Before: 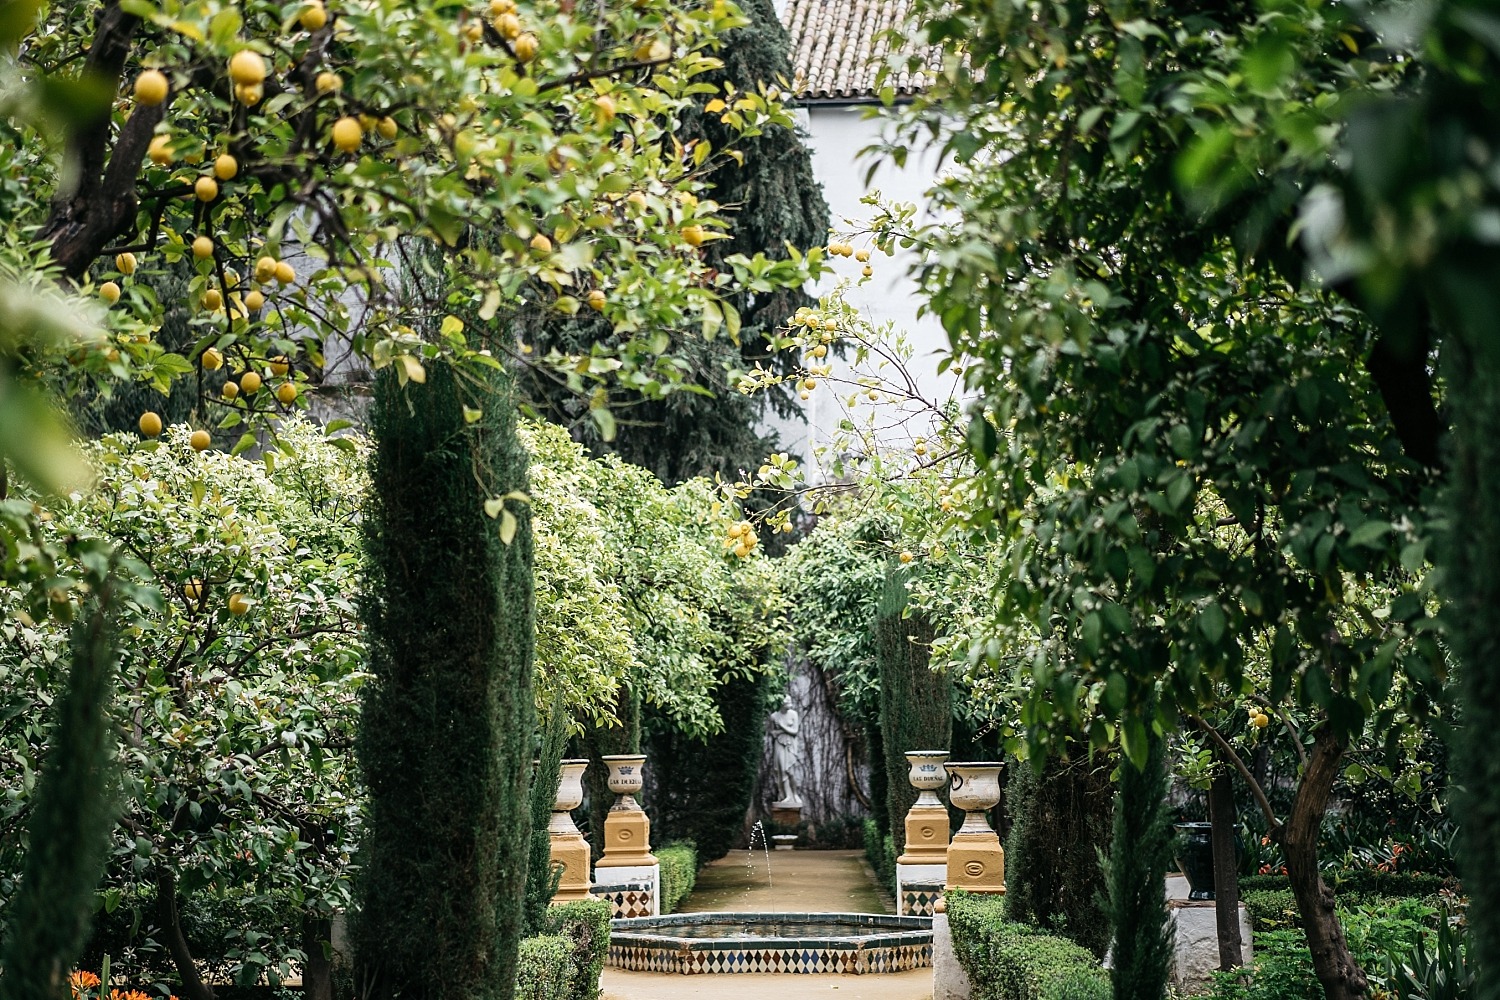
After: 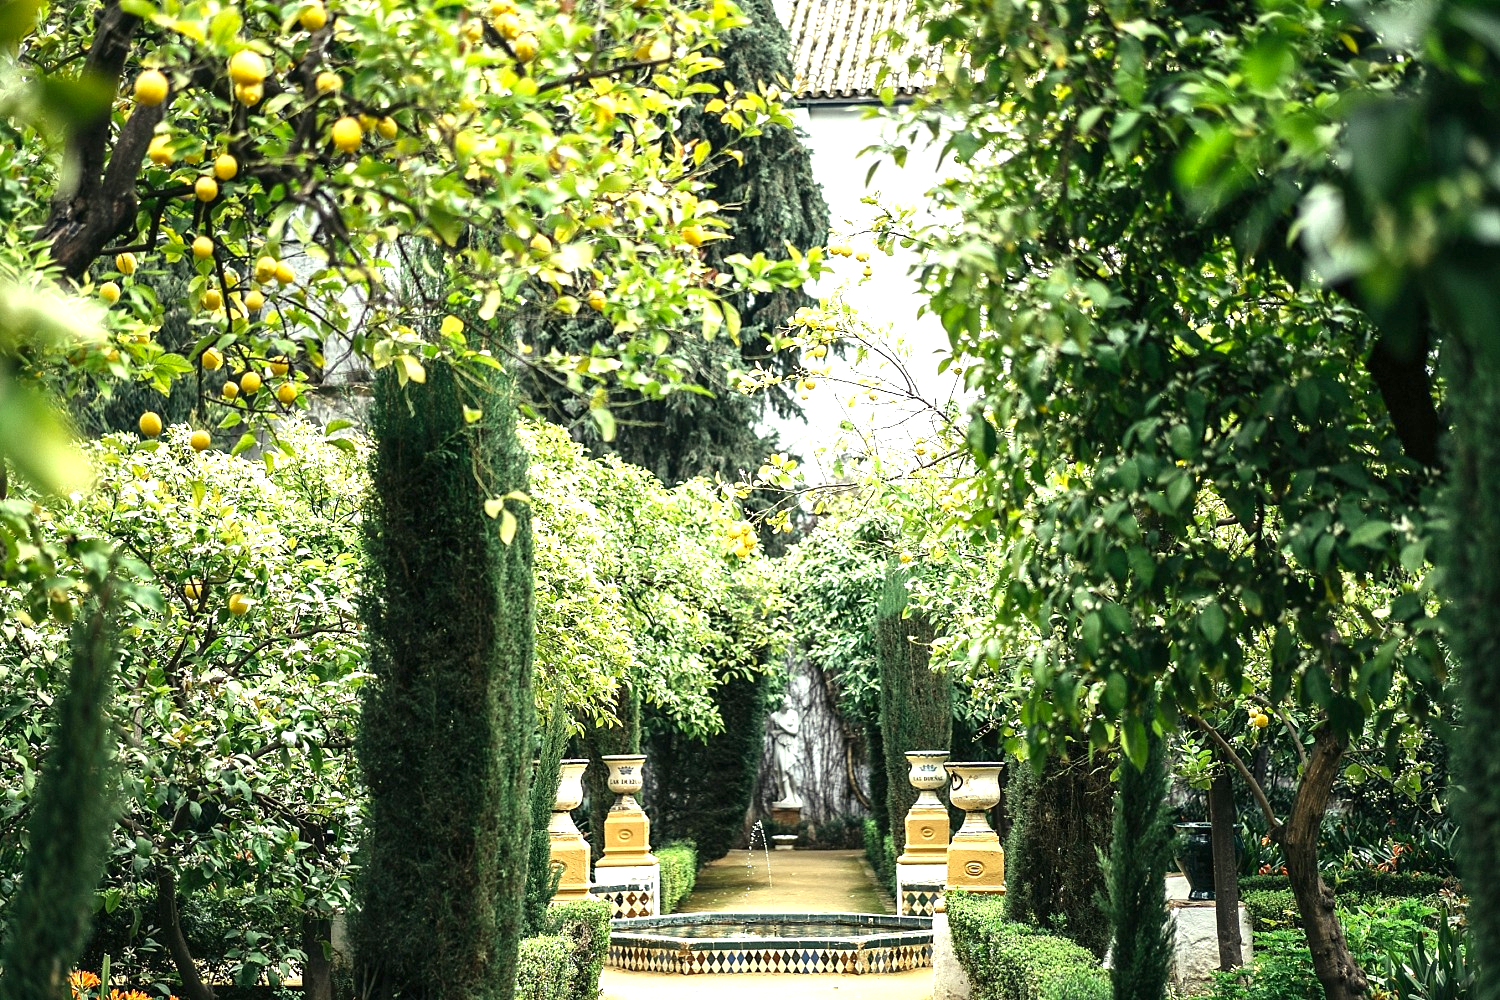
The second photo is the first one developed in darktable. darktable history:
exposure: black level correction 0, exposure 1.1 EV, compensate exposure bias true, compensate highlight preservation false
color correction: highlights a* -5.94, highlights b* 11.19
